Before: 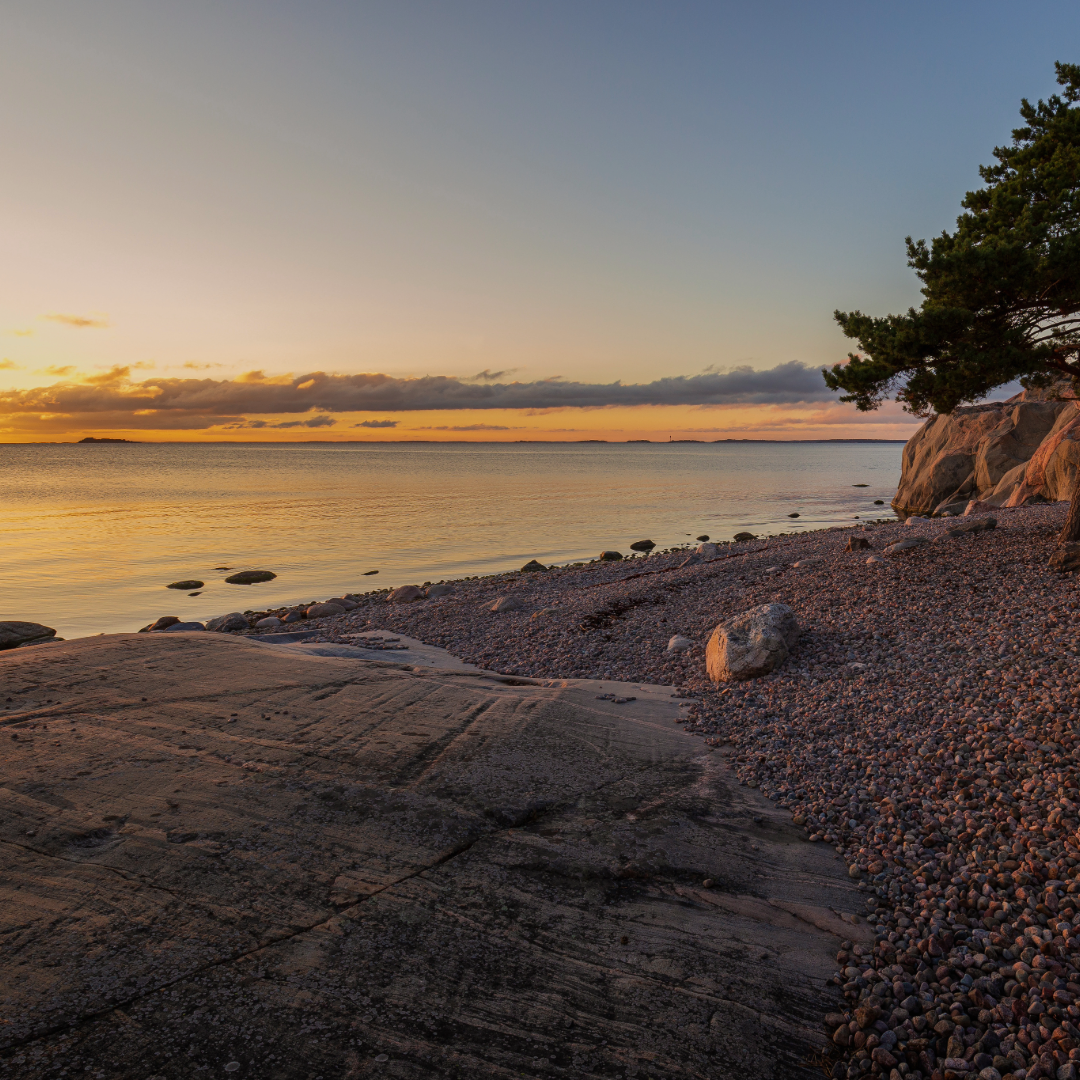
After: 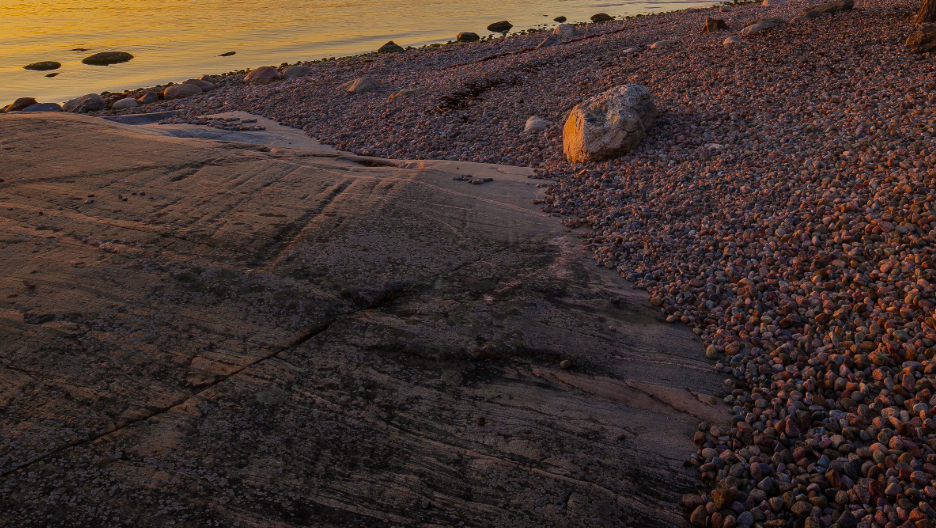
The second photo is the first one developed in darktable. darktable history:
color balance rgb: perceptual saturation grading › global saturation 20%, global vibrance 20%
crop and rotate: left 13.306%, top 48.129%, bottom 2.928%
